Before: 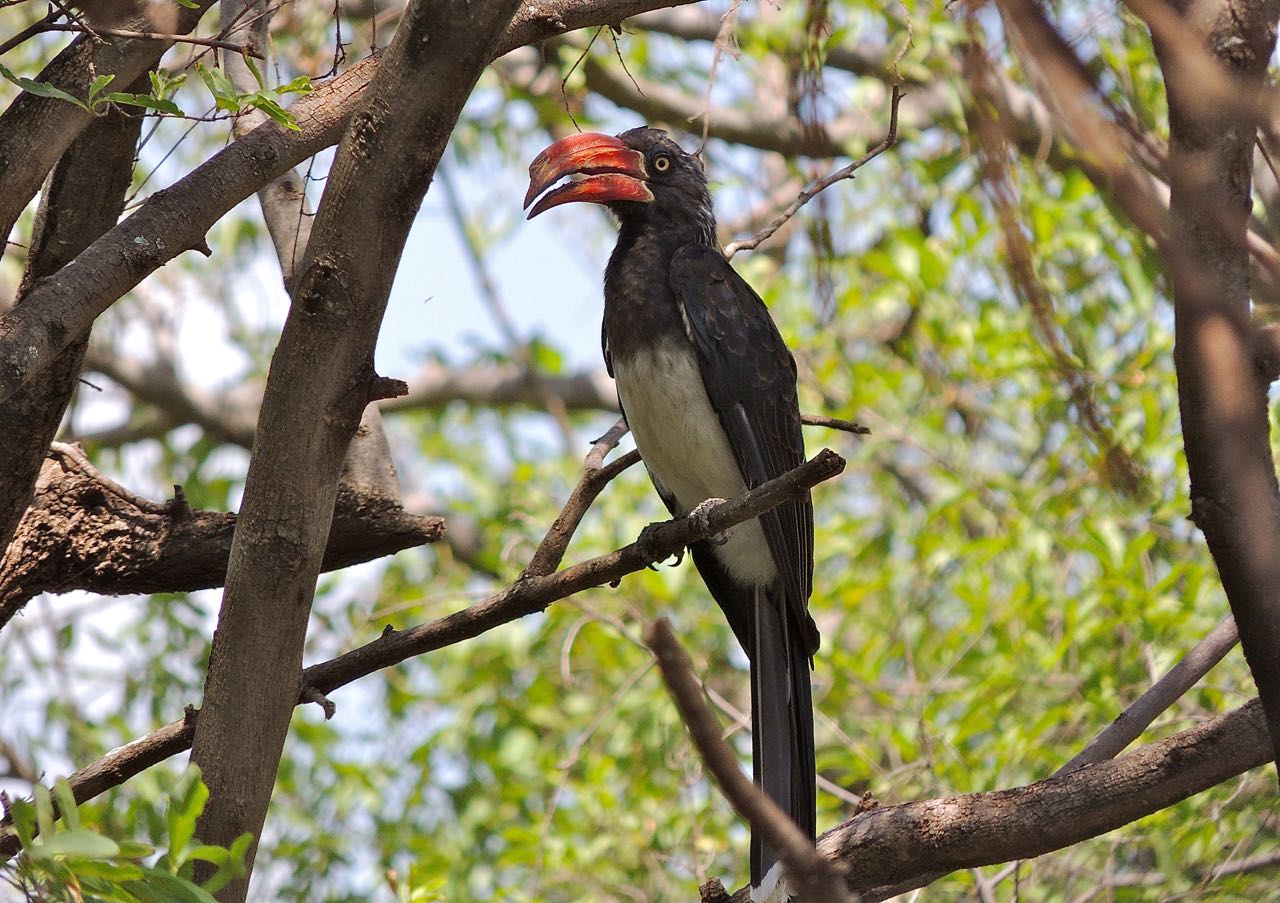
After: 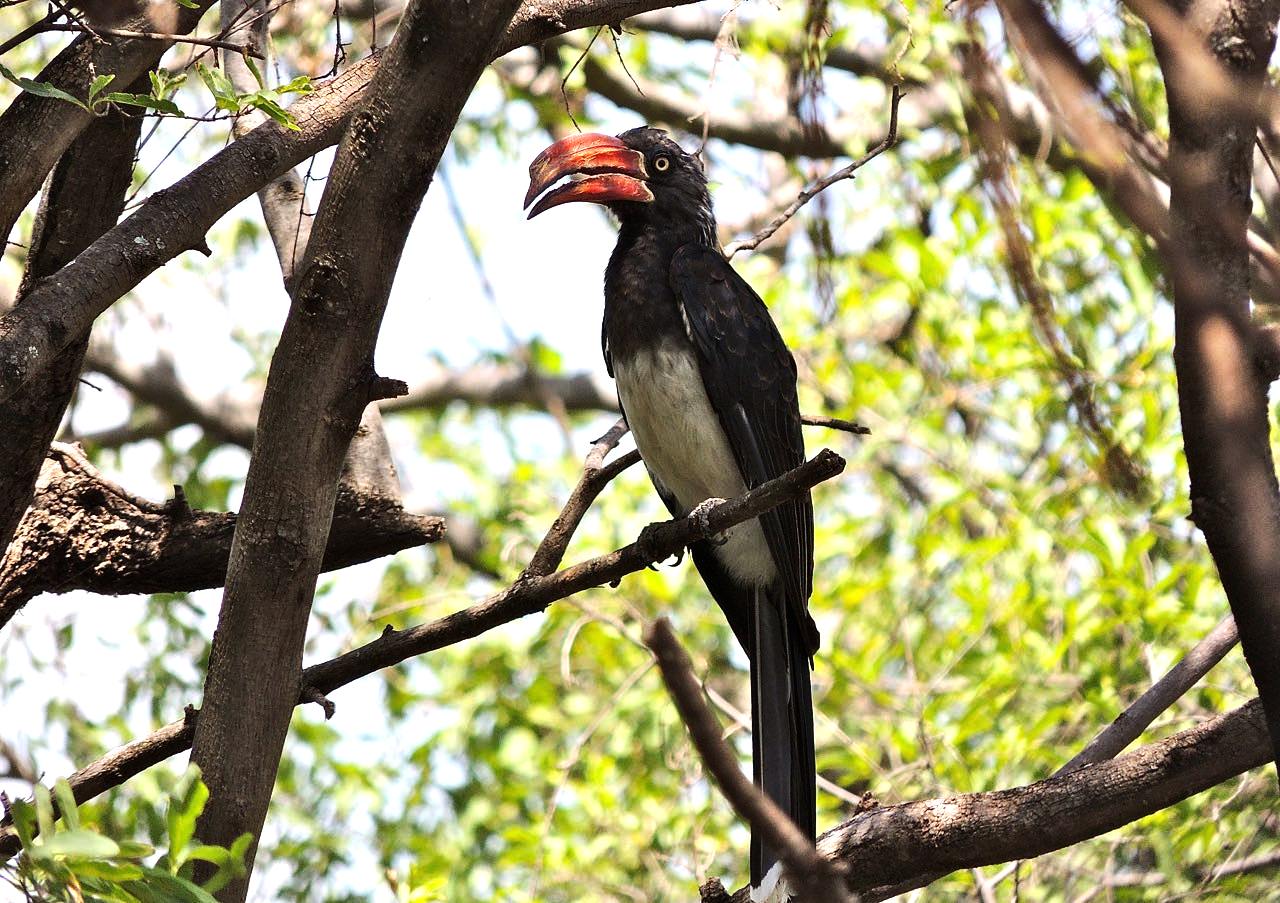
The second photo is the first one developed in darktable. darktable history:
tone equalizer: -8 EV -1.06 EV, -7 EV -0.981 EV, -6 EV -0.862 EV, -5 EV -0.618 EV, -3 EV 0.554 EV, -2 EV 0.856 EV, -1 EV 0.994 EV, +0 EV 1.07 EV, edges refinement/feathering 500, mask exposure compensation -1.57 EV, preserve details no
